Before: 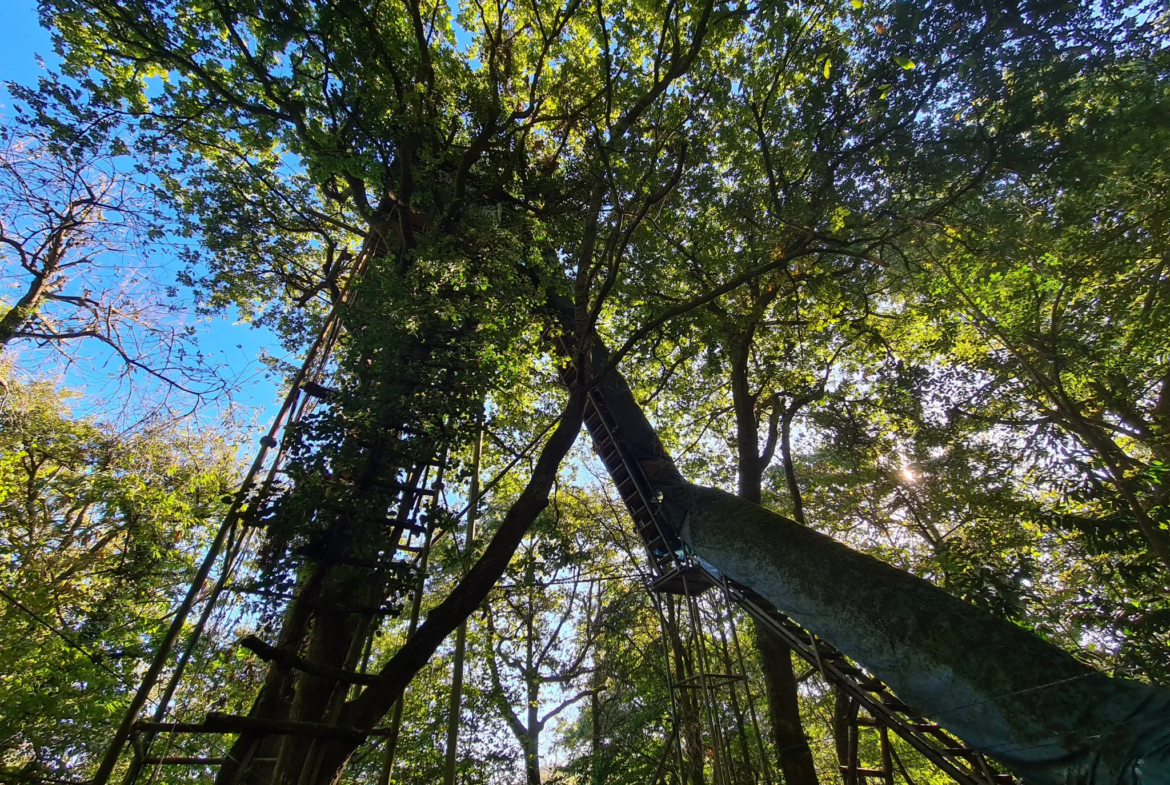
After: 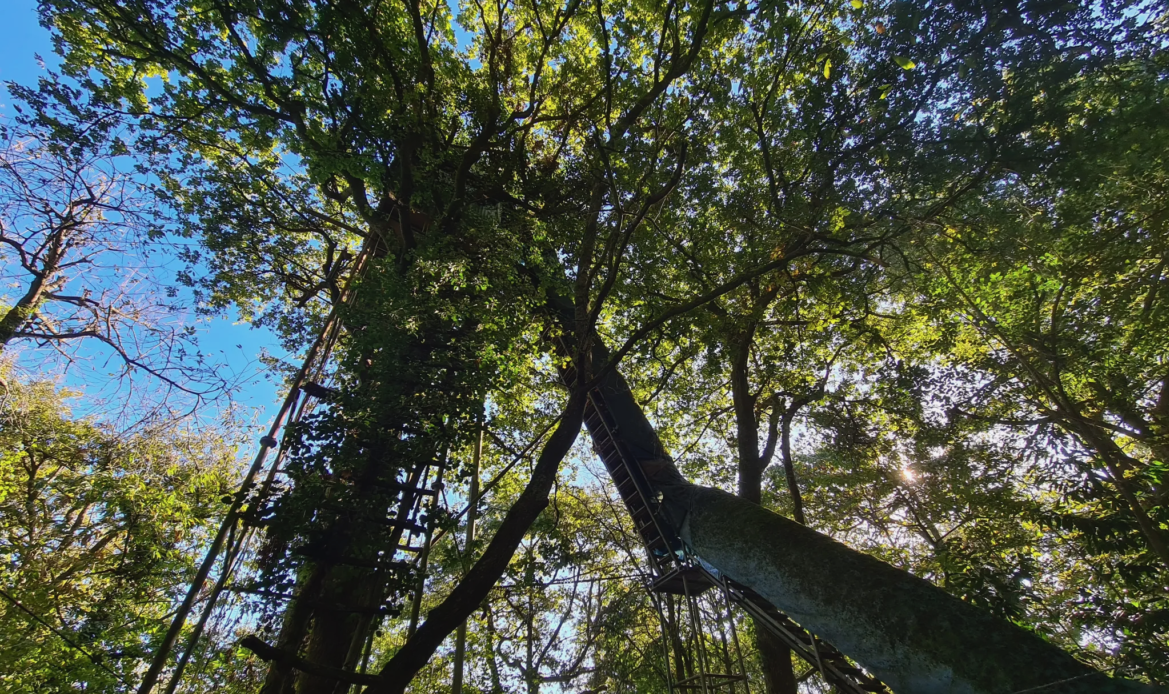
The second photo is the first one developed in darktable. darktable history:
crop and rotate: top 0%, bottom 11.575%
contrast brightness saturation: contrast -0.07, brightness -0.043, saturation -0.106
